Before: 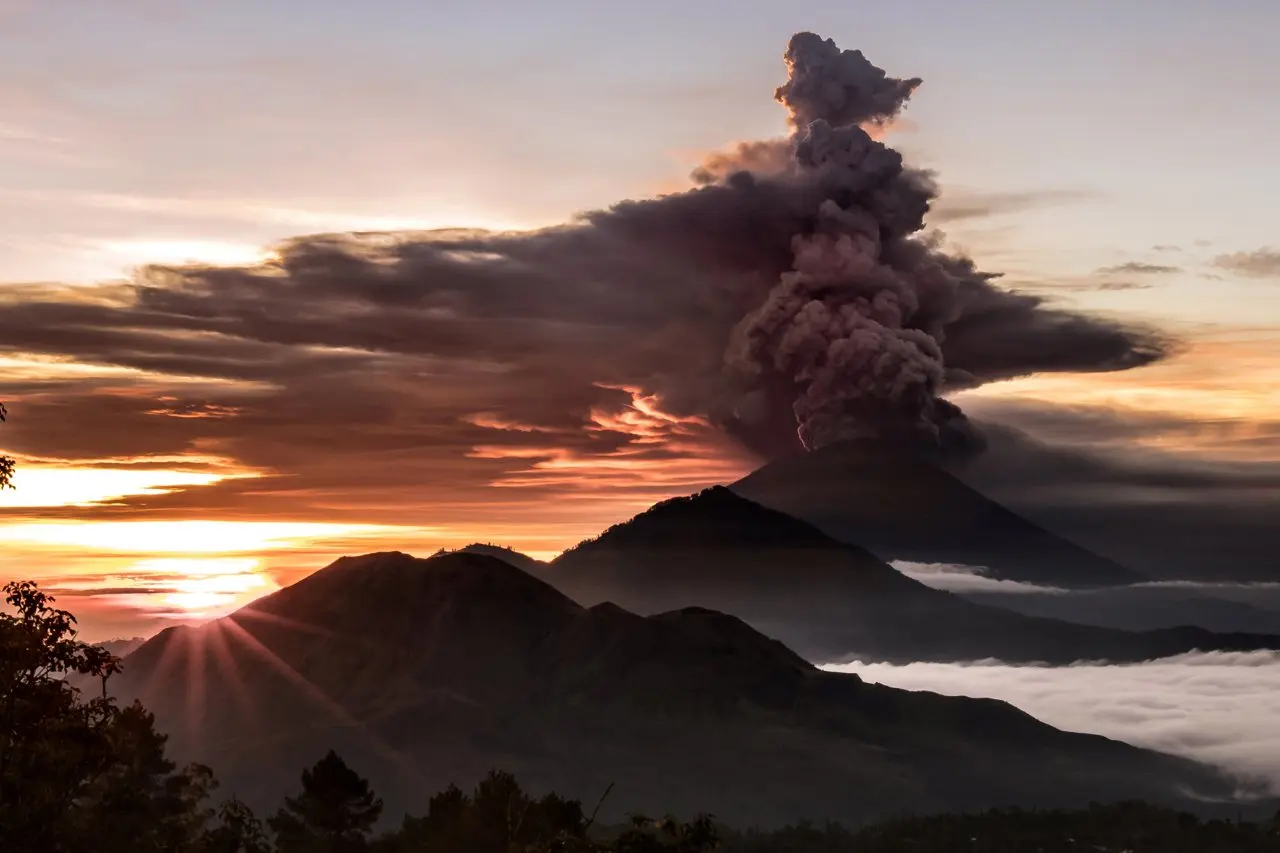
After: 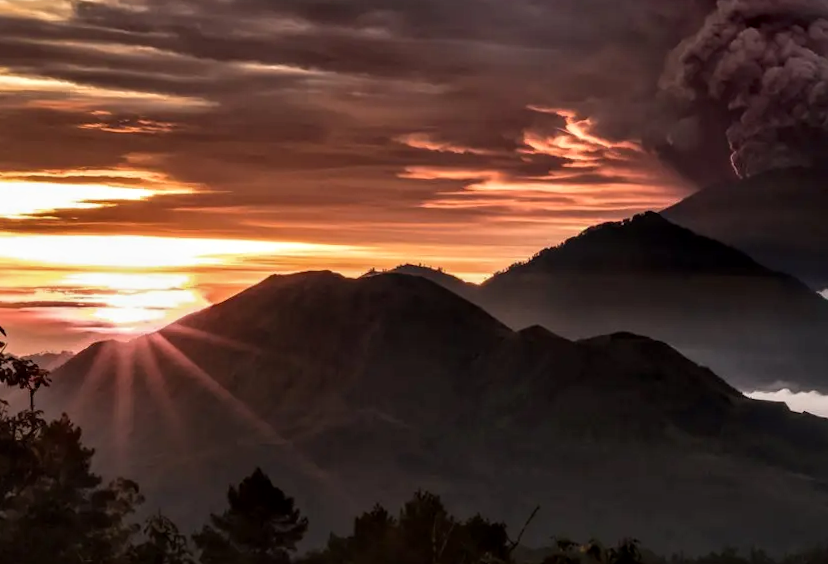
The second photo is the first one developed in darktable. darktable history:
crop and rotate: angle -1.18°, left 3.874%, top 31.84%, right 29.401%
local contrast: on, module defaults
